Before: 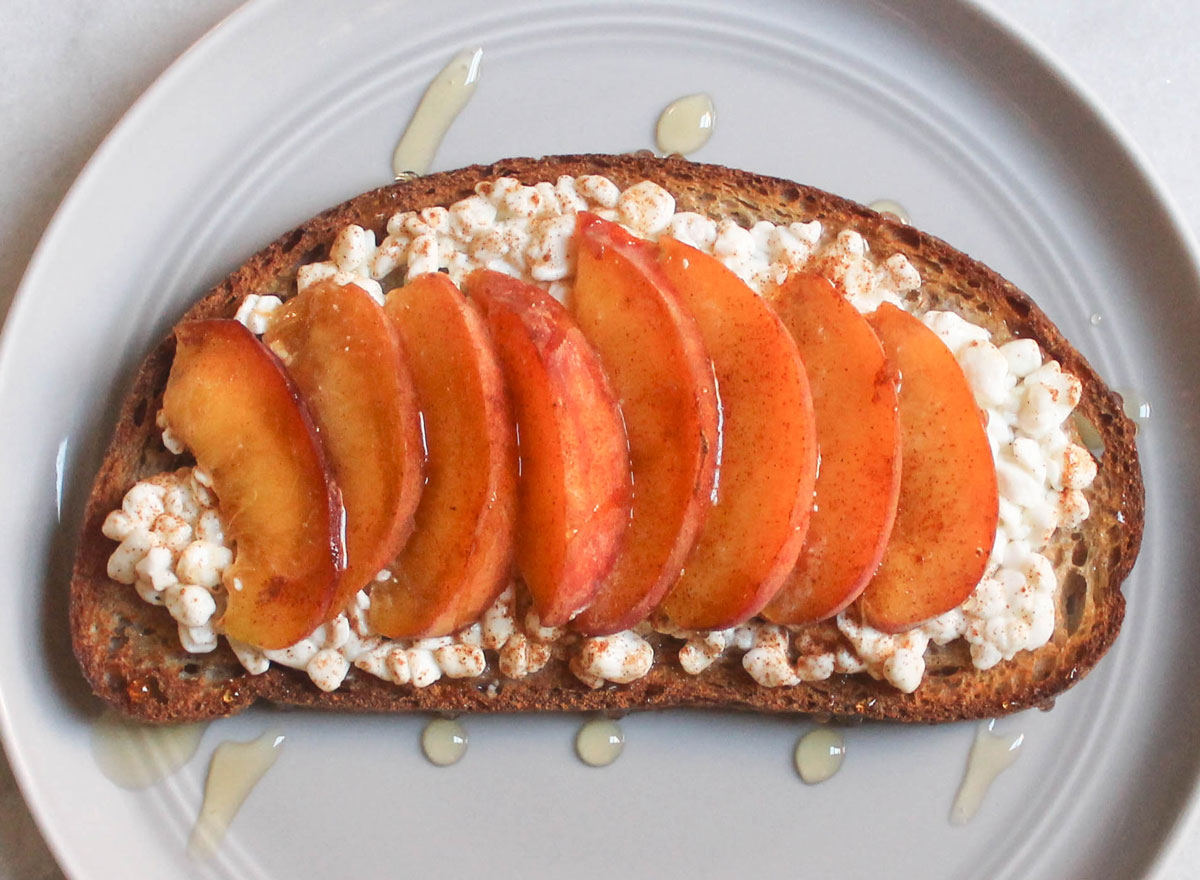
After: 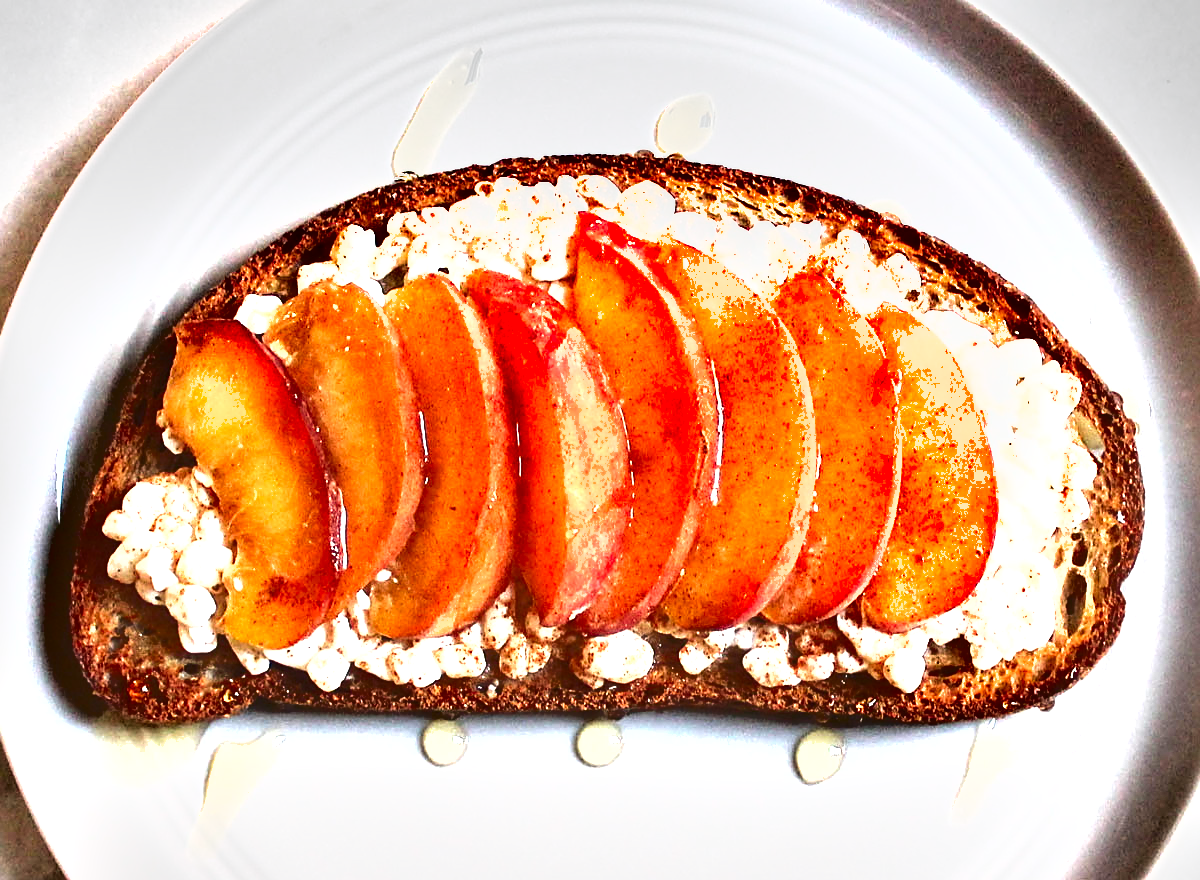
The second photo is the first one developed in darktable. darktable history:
sharpen: on, module defaults
shadows and highlights: soften with gaussian
exposure: black level correction 0, exposure 1.463 EV, compensate highlight preservation false
